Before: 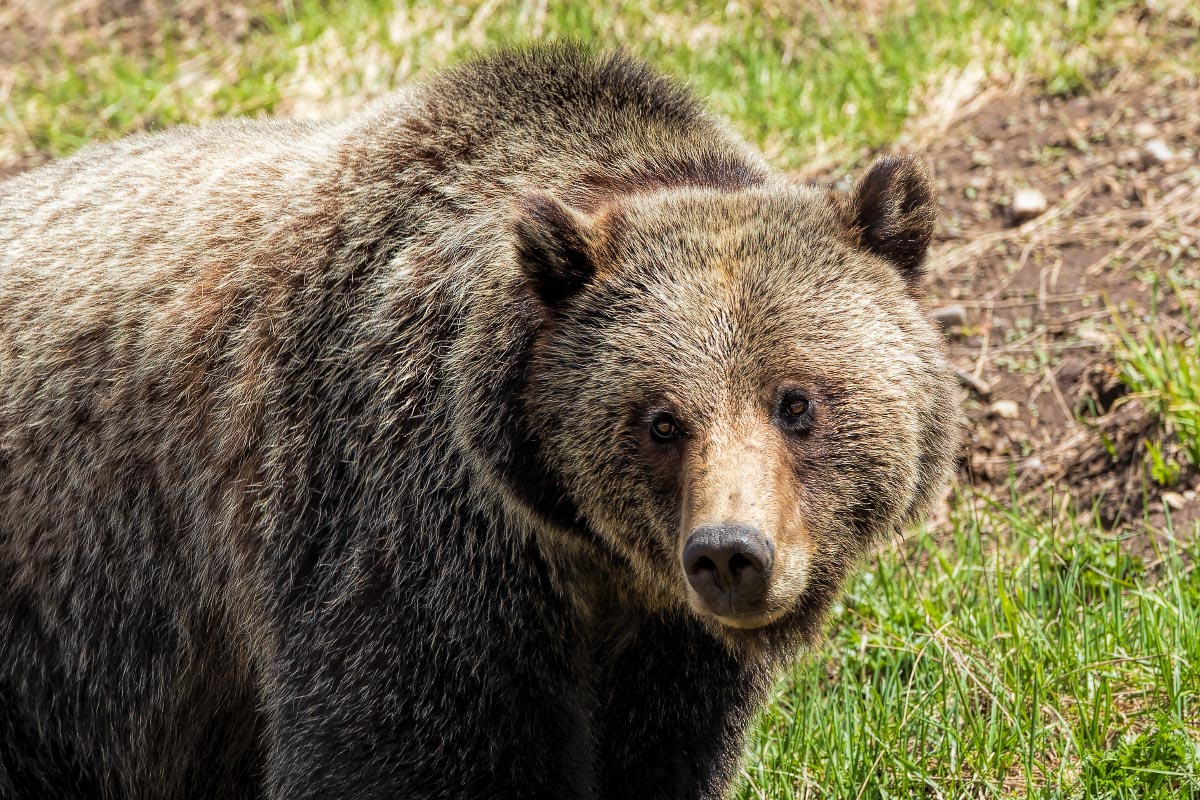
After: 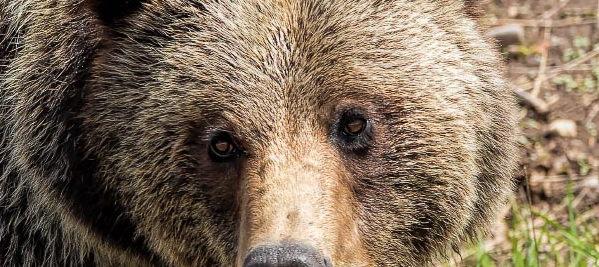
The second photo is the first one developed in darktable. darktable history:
crop: left 36.872%, top 35.193%, right 13.173%, bottom 31.072%
